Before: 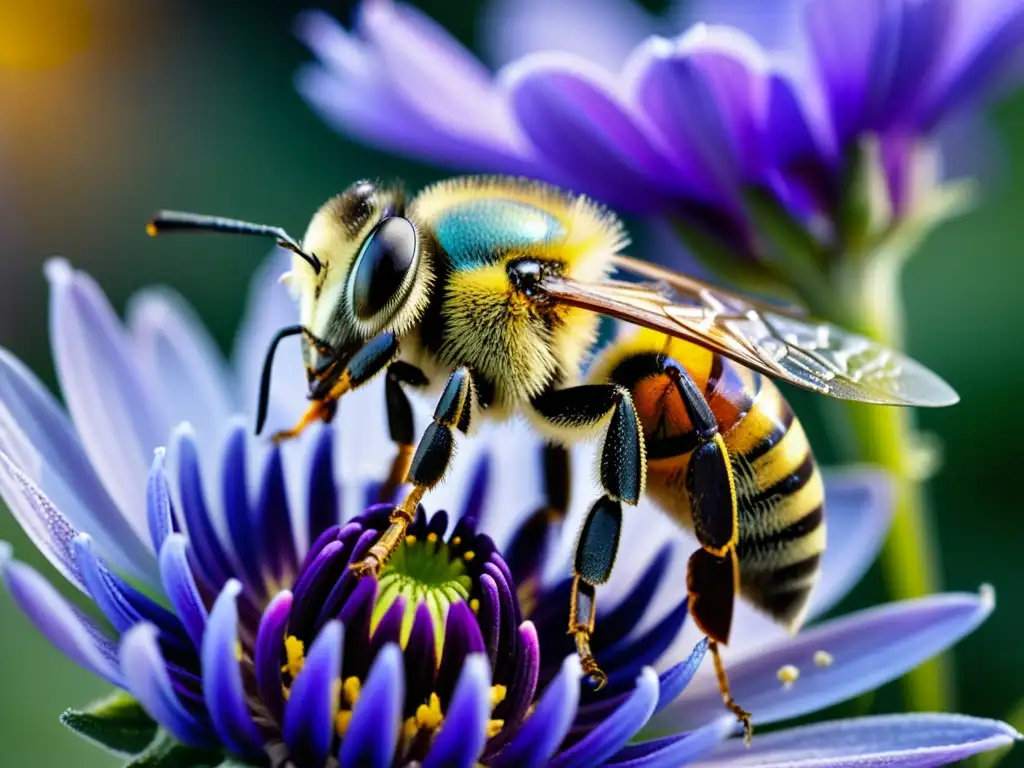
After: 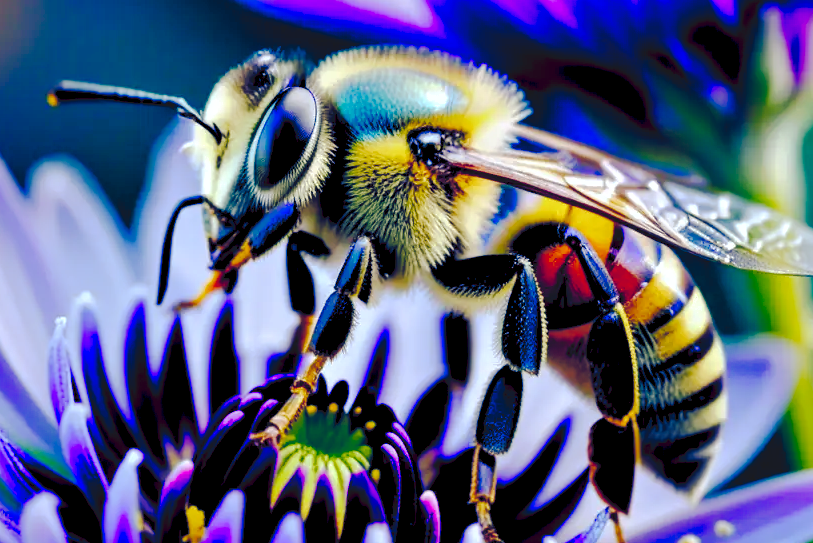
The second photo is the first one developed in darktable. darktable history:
color balance rgb: shadows lift › luminance -41.13%, shadows lift › chroma 14.13%, shadows lift › hue 260°, power › luminance -3.76%, power › chroma 0.56%, power › hue 40.37°, highlights gain › luminance 16.81%, highlights gain › chroma 2.94%, highlights gain › hue 260°, global offset › luminance -0.29%, global offset › chroma 0.31%, global offset › hue 260°, perceptual saturation grading › global saturation 20%, perceptual saturation grading › highlights -13.92%, perceptual saturation grading › shadows 50%
crop: left 9.712%, top 16.928%, right 10.845%, bottom 12.332%
shadows and highlights: on, module defaults
tone curve: curves: ch0 [(0, 0) (0.003, 0.054) (0.011, 0.057) (0.025, 0.056) (0.044, 0.062) (0.069, 0.071) (0.1, 0.088) (0.136, 0.111) (0.177, 0.146) (0.224, 0.19) (0.277, 0.261) (0.335, 0.363) (0.399, 0.458) (0.468, 0.562) (0.543, 0.653) (0.623, 0.725) (0.709, 0.801) (0.801, 0.853) (0.898, 0.915) (1, 1)], preserve colors none
exposure: exposure -0.153 EV, compensate highlight preservation false
contrast brightness saturation: saturation -0.1
